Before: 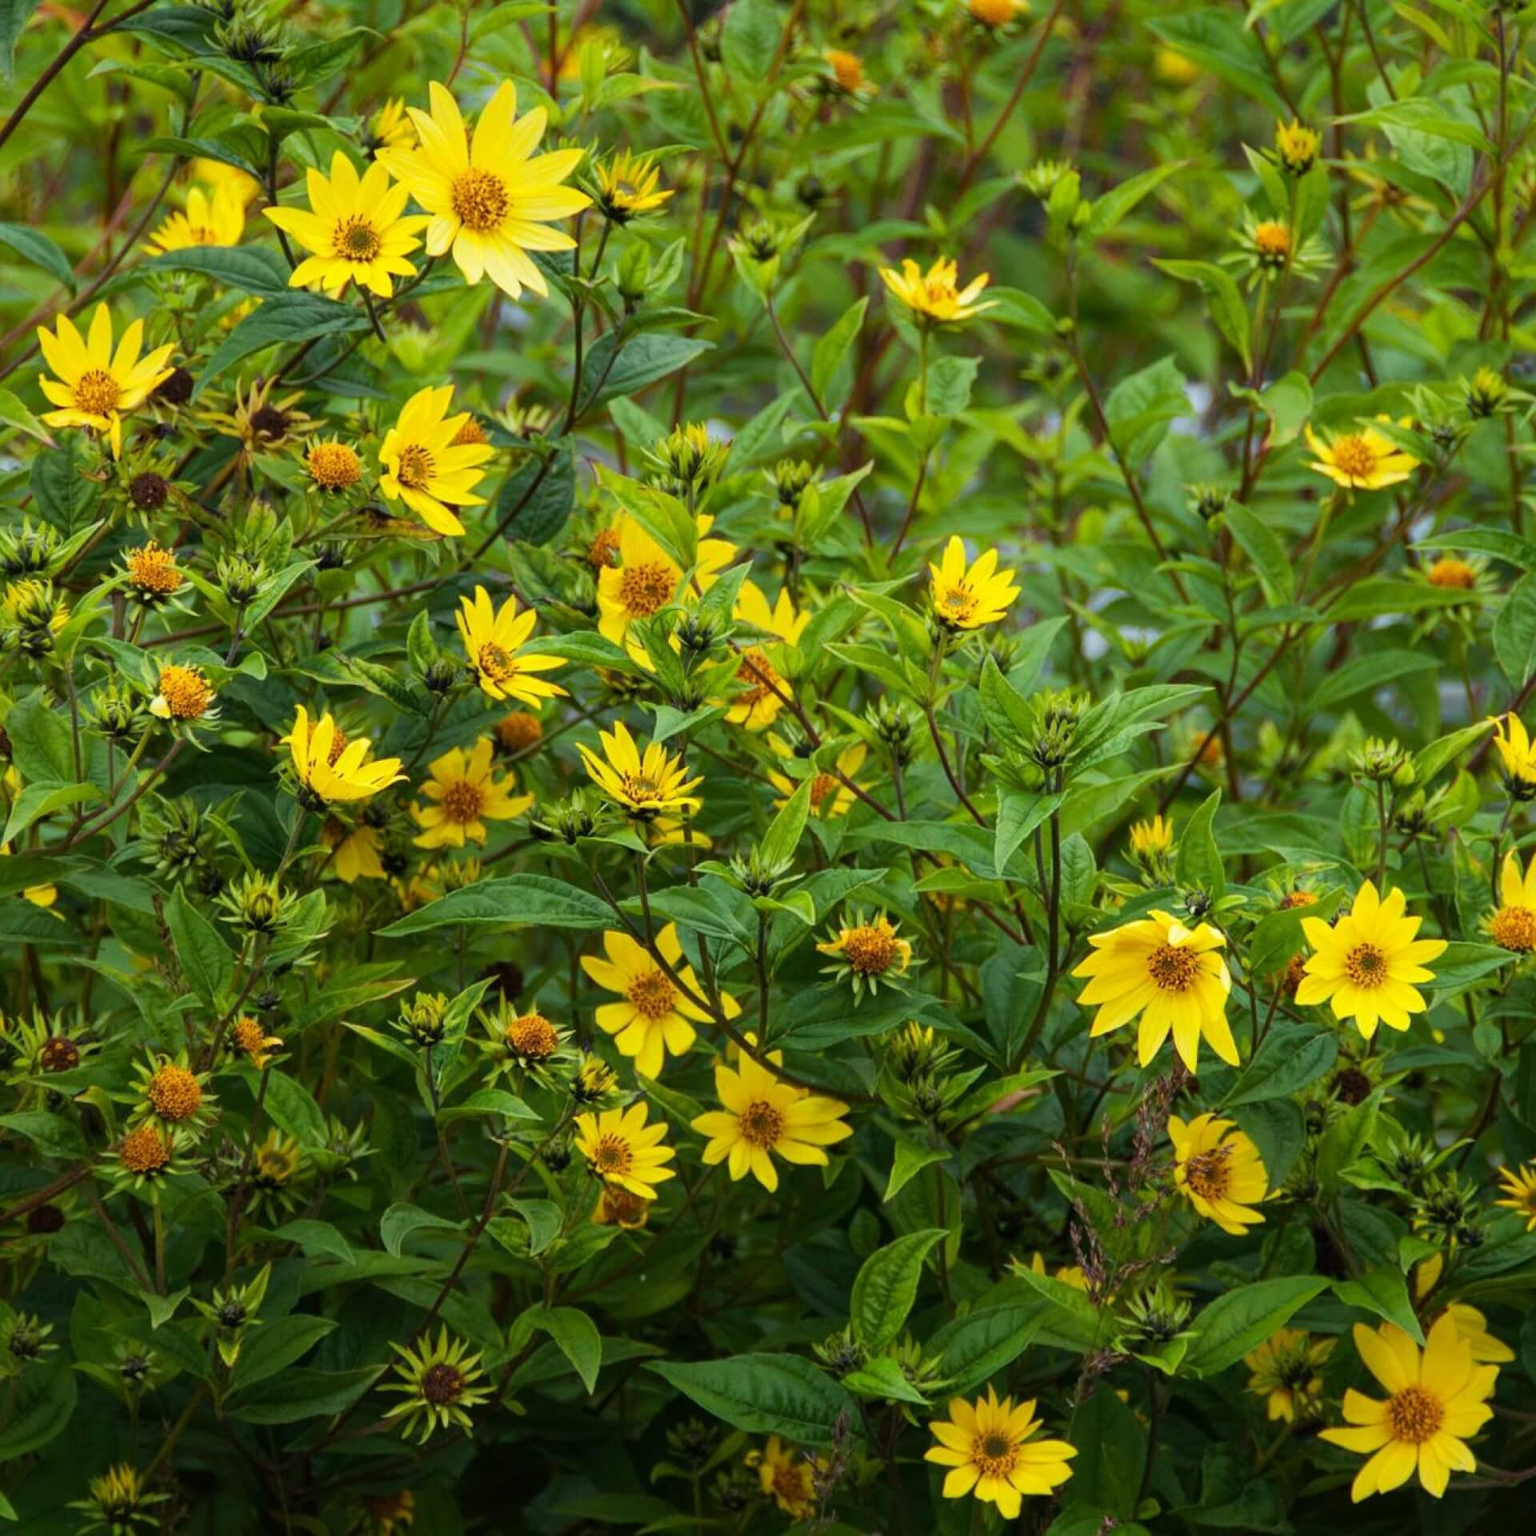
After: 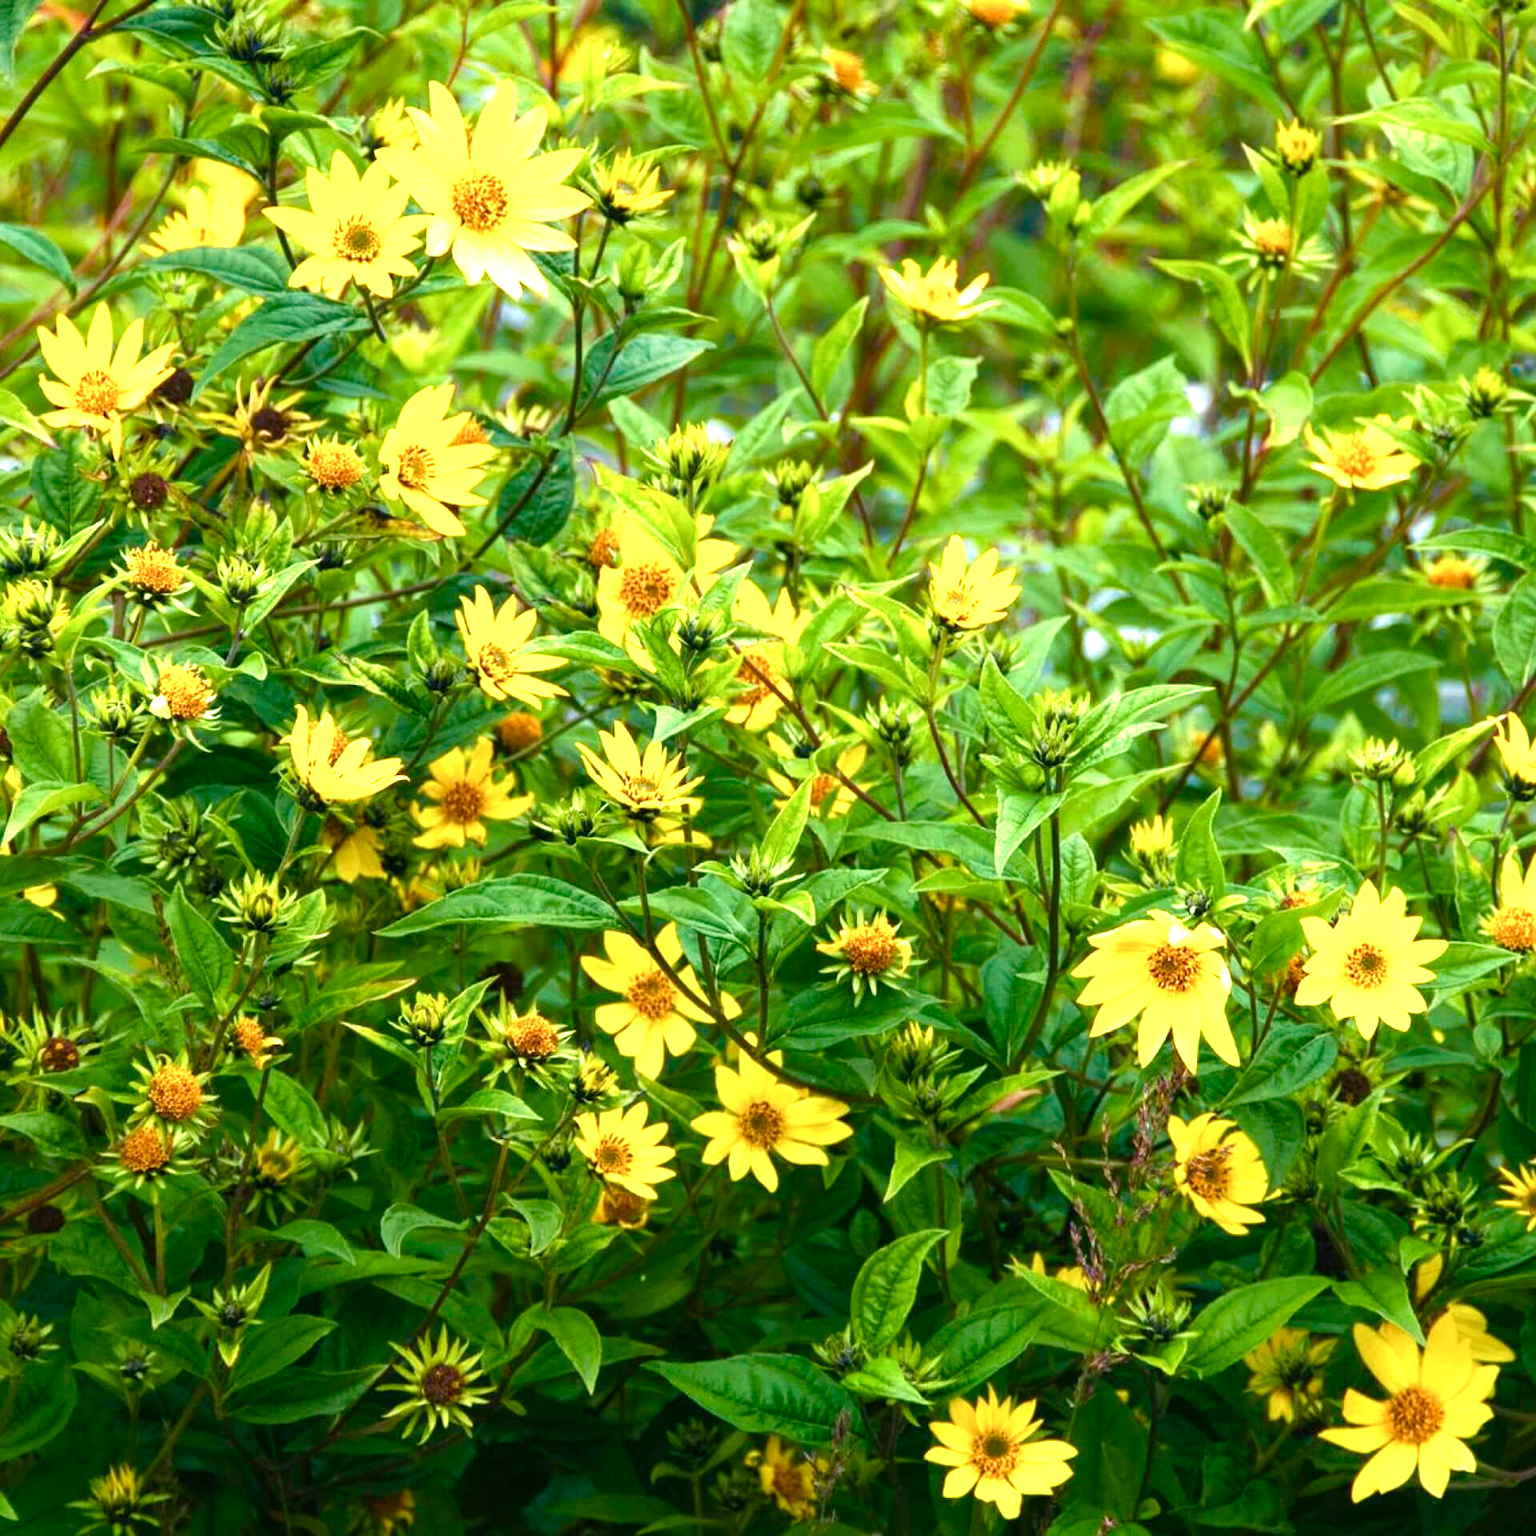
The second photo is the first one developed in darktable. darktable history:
exposure: black level correction 0, exposure 1.291 EV, compensate highlight preservation false
color balance rgb: power › luminance -7.772%, power › chroma 1.094%, power › hue 215.64°, highlights gain › luminance 1.021%, highlights gain › chroma 0.309%, highlights gain › hue 40.67°, perceptual saturation grading › global saturation 46.262%, perceptual saturation grading › highlights -49.844%, perceptual saturation grading › shadows 29.496%, global vibrance 9.469%
velvia: on, module defaults
